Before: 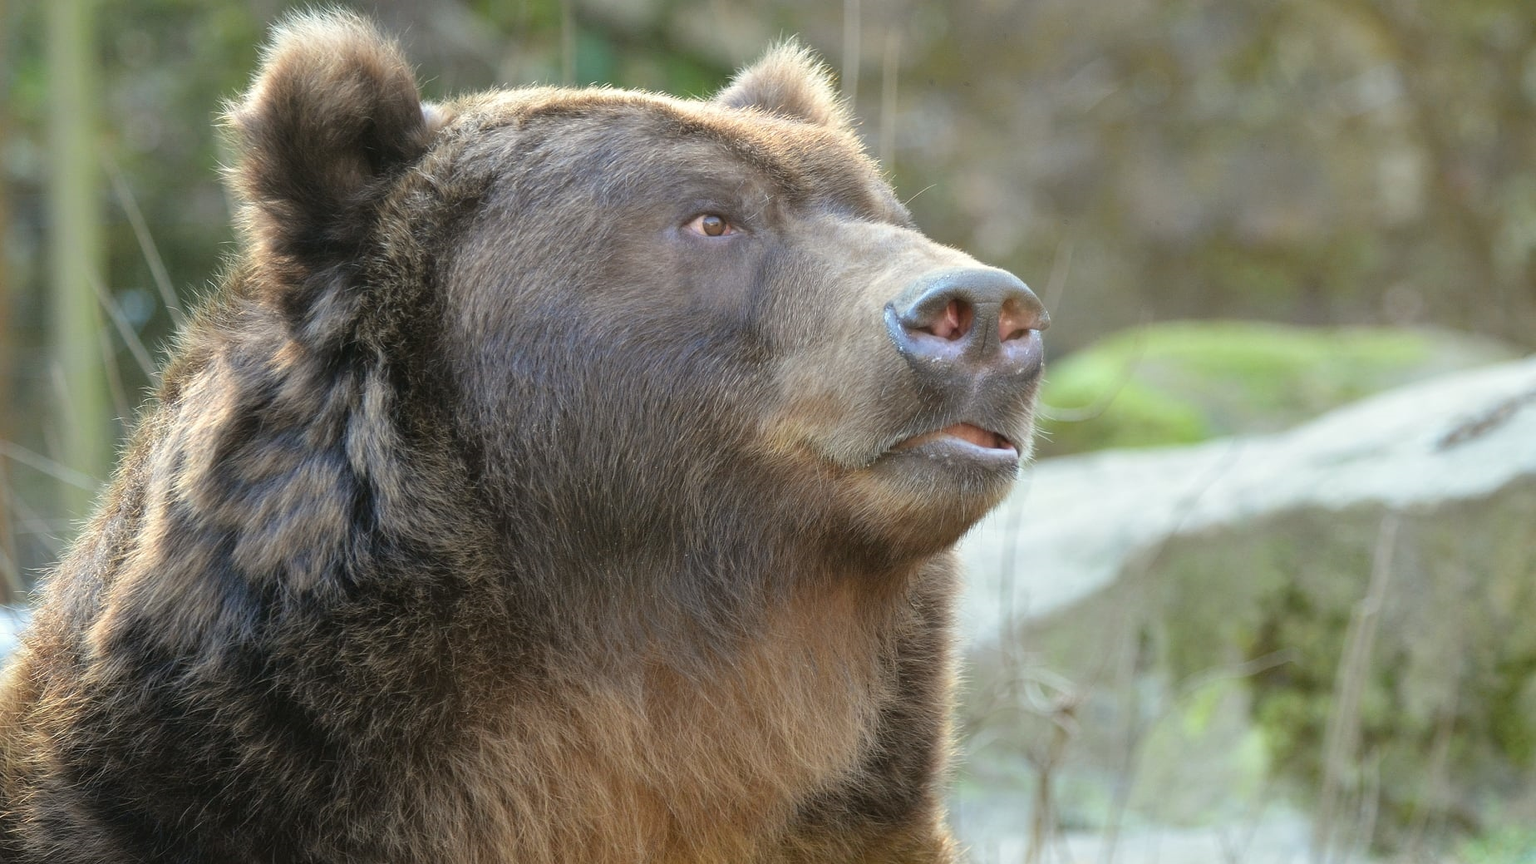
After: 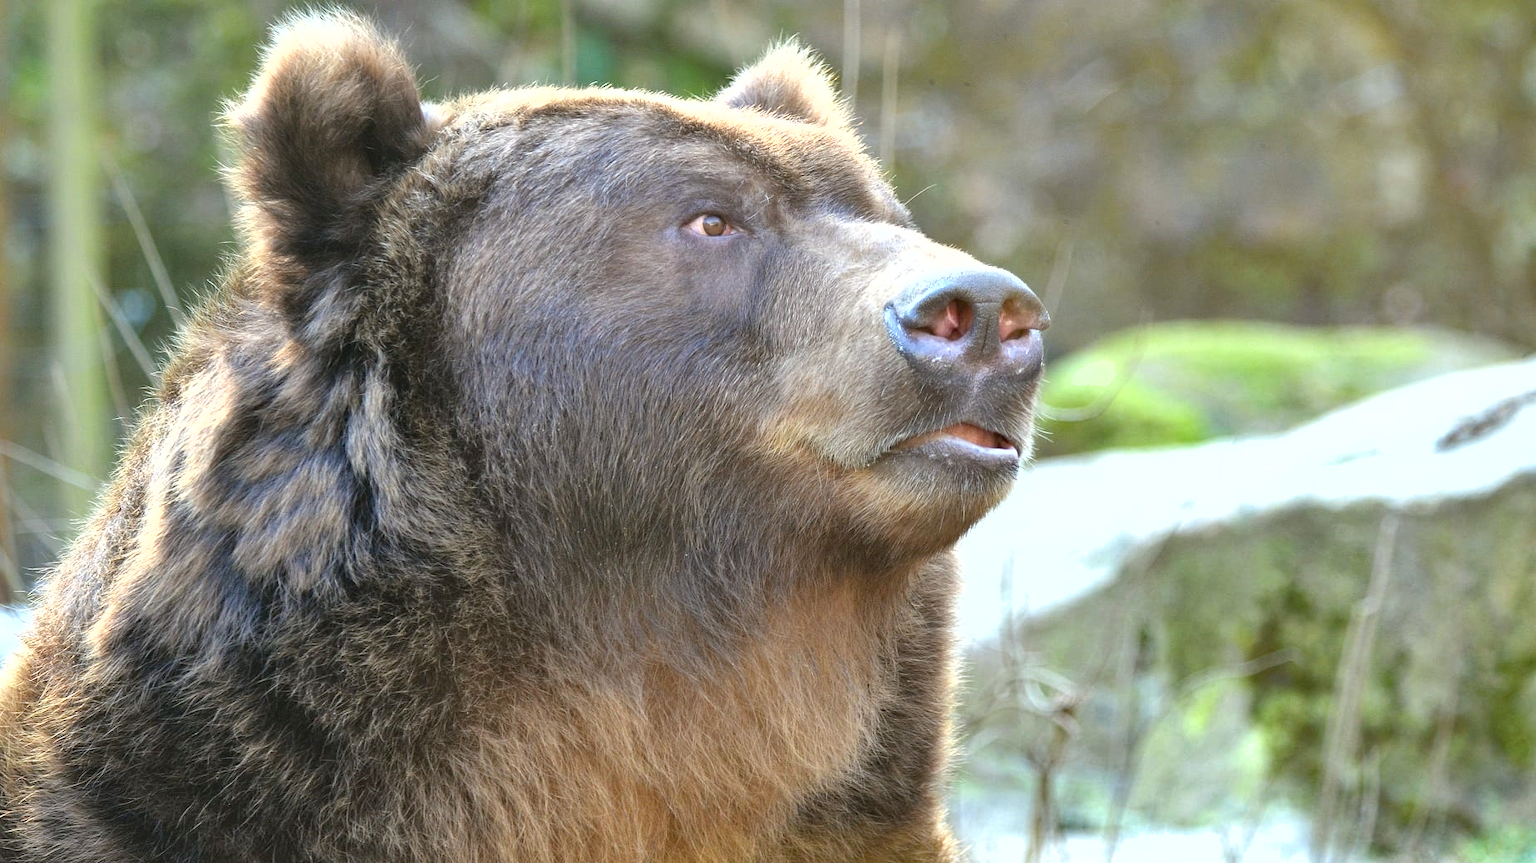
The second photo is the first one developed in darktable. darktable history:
exposure: black level correction 0, exposure 0.7 EV, compensate exposure bias true, compensate highlight preservation false
white balance: red 0.983, blue 1.036
haze removal: compatibility mode true, adaptive false
shadows and highlights: low approximation 0.01, soften with gaussian
